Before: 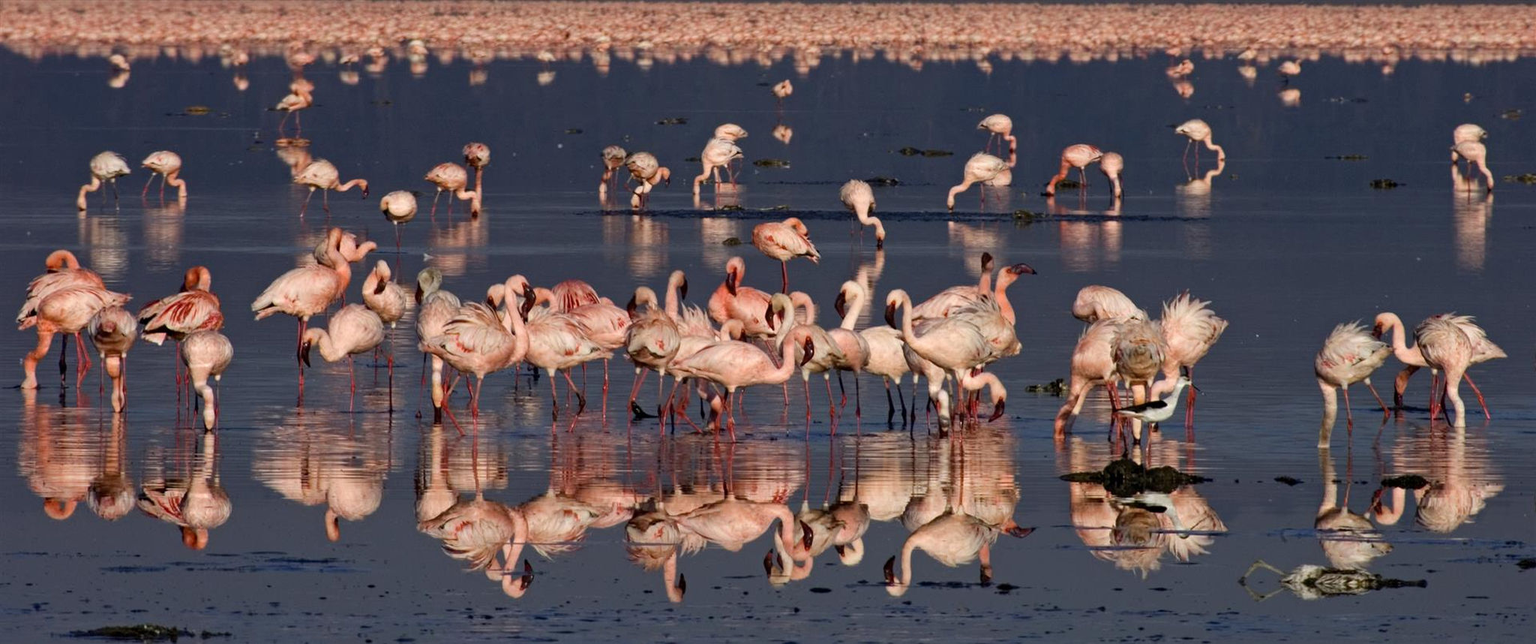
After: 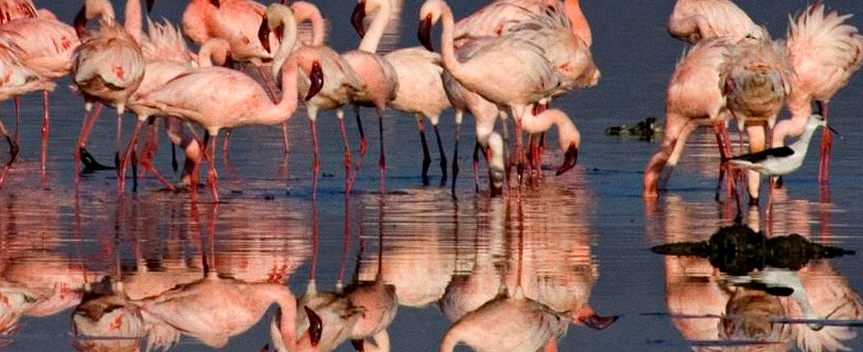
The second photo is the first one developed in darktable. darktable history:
grain: coarseness 0.47 ISO
crop: left 37.221%, top 45.169%, right 20.63%, bottom 13.777%
